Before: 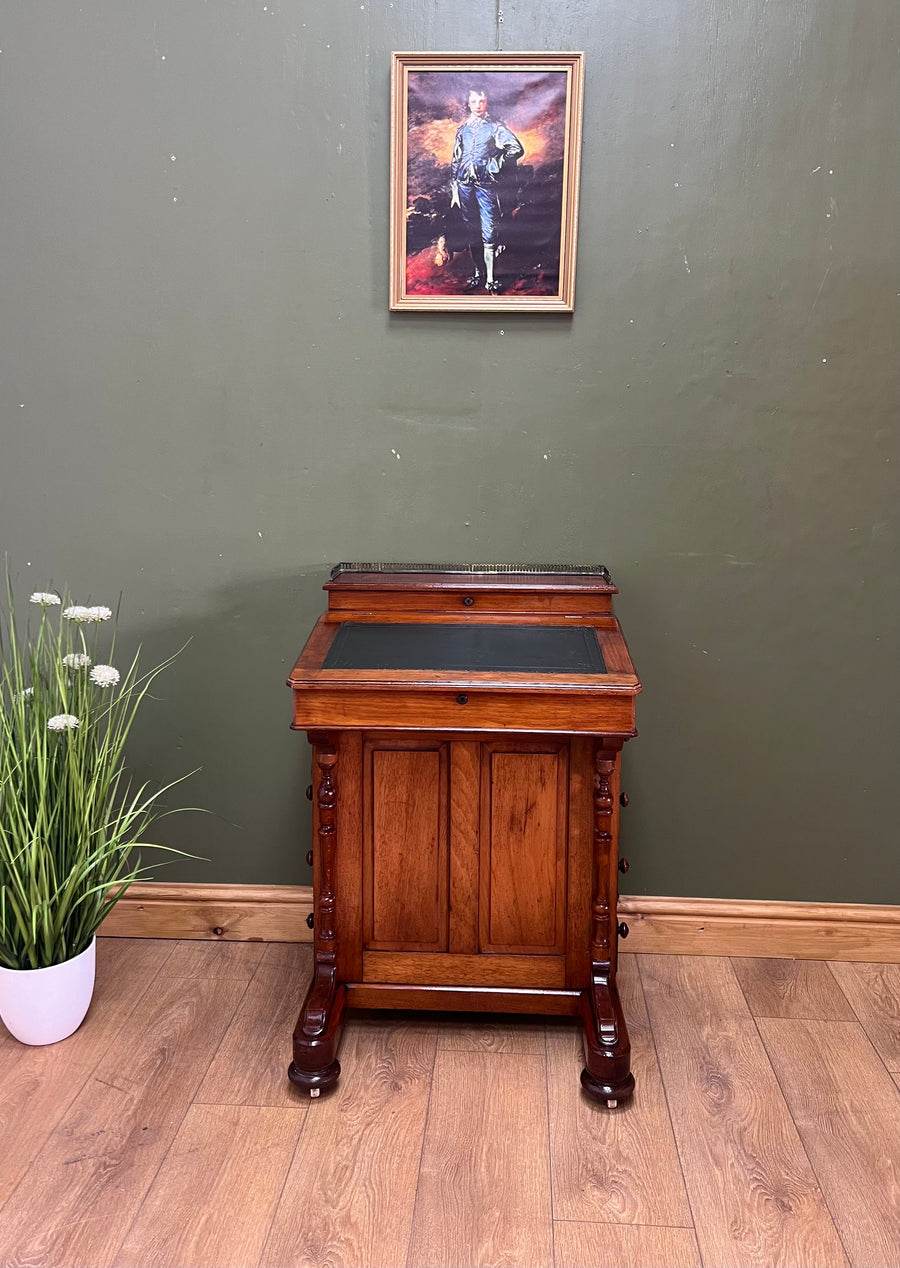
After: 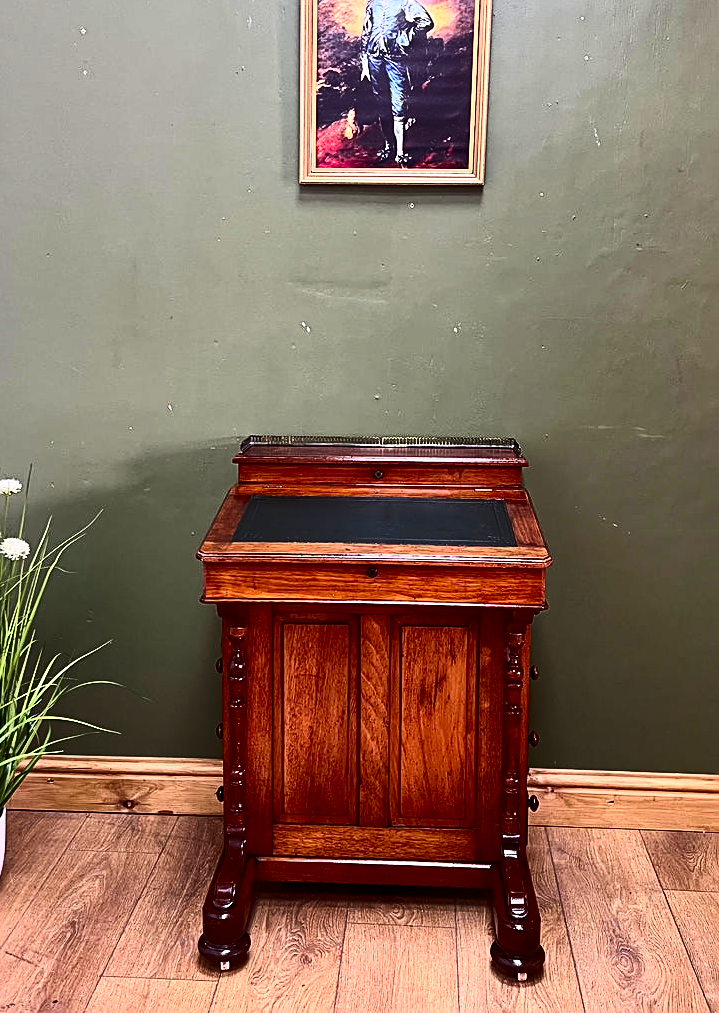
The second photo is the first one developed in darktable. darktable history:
sharpen: on, module defaults
crop and rotate: left 10.071%, top 10.071%, right 10.02%, bottom 10.02%
contrast brightness saturation: contrast 0.4, brightness 0.05, saturation 0.25
shadows and highlights: shadows 32.83, highlights -47.7, soften with gaussian
velvia: strength 17%
